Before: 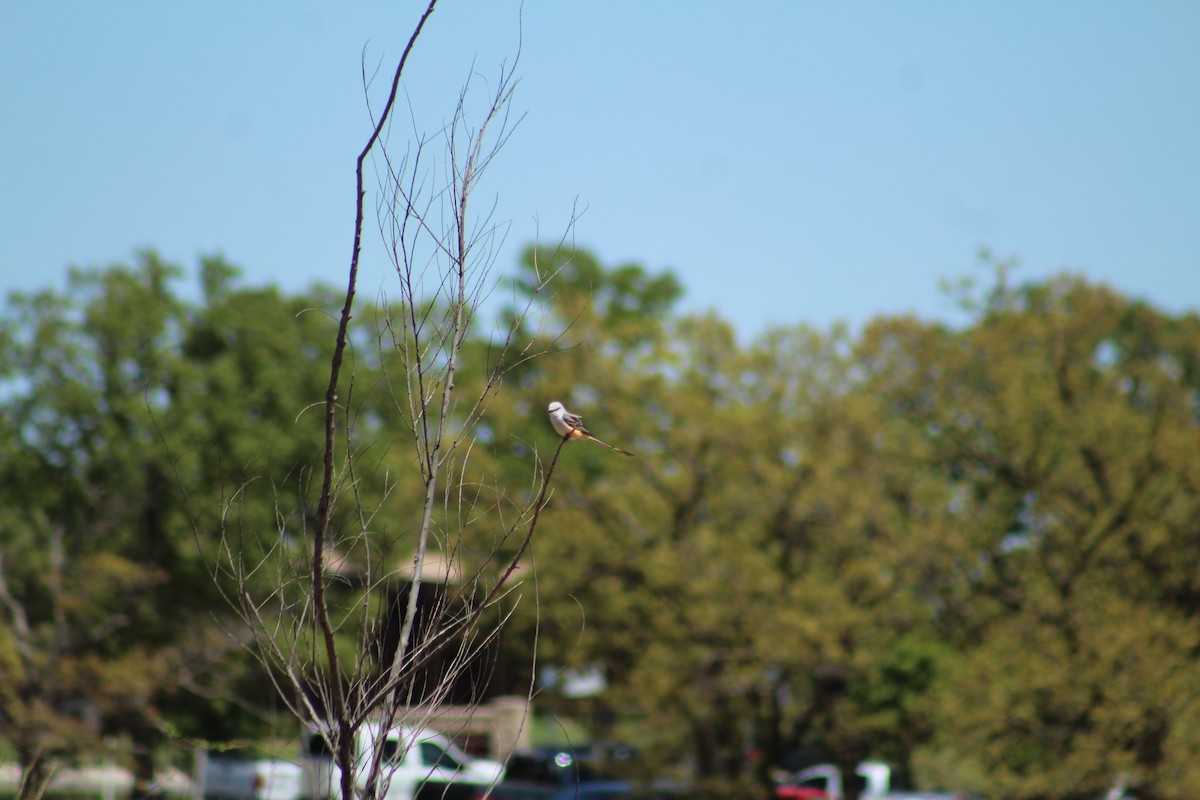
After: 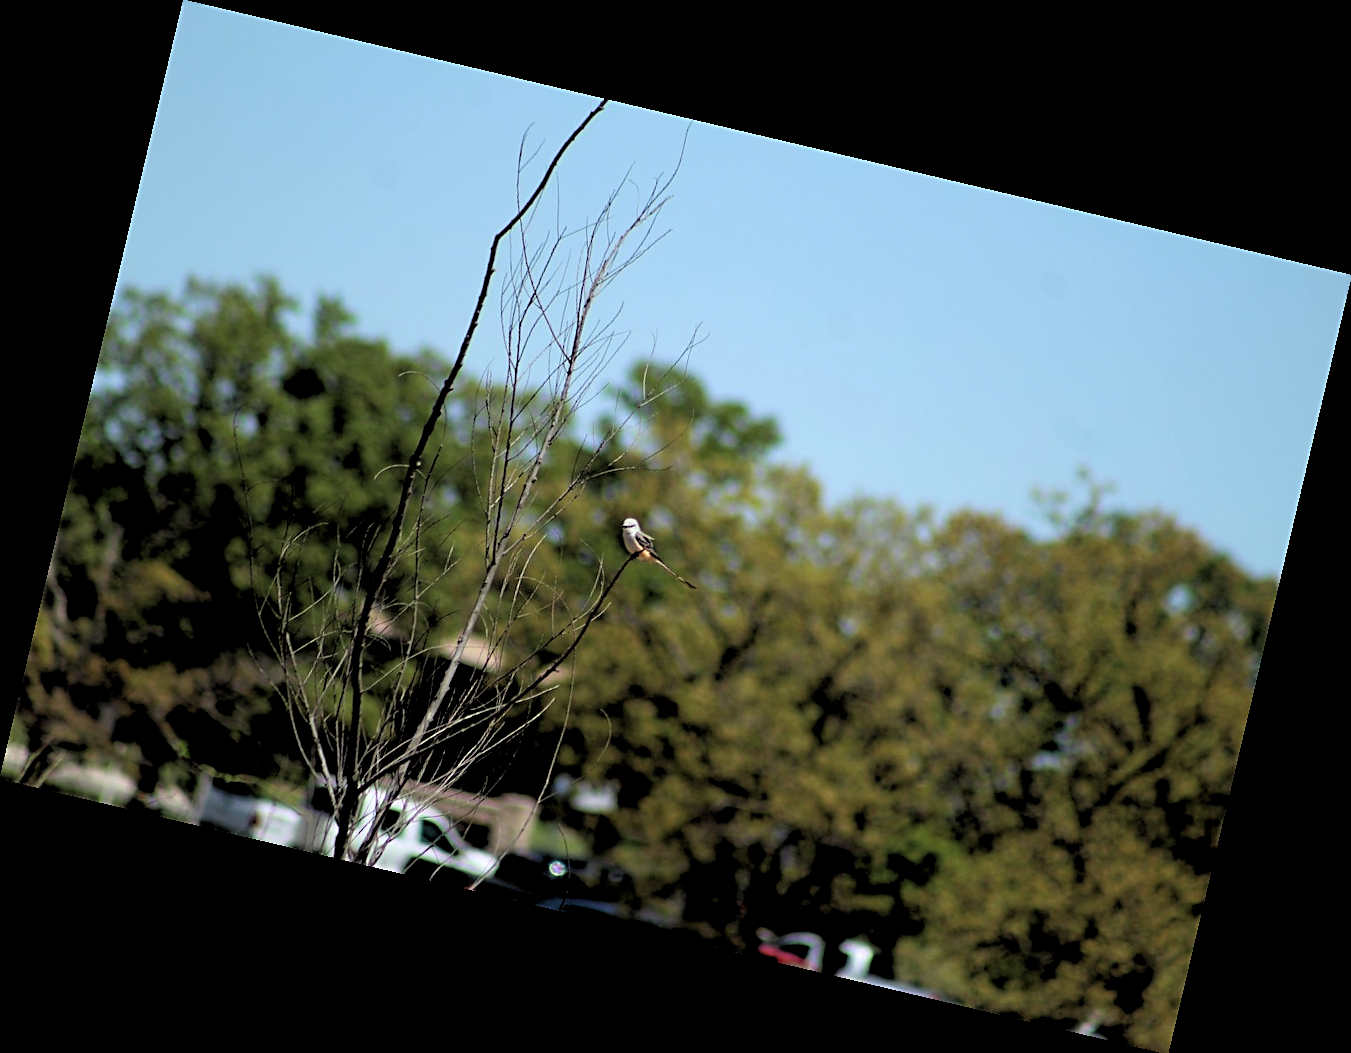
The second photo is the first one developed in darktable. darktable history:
rgb levels: levels [[0.034, 0.472, 0.904], [0, 0.5, 1], [0, 0.5, 1]]
rotate and perspective: rotation 13.27°, automatic cropping off
sharpen: on, module defaults
